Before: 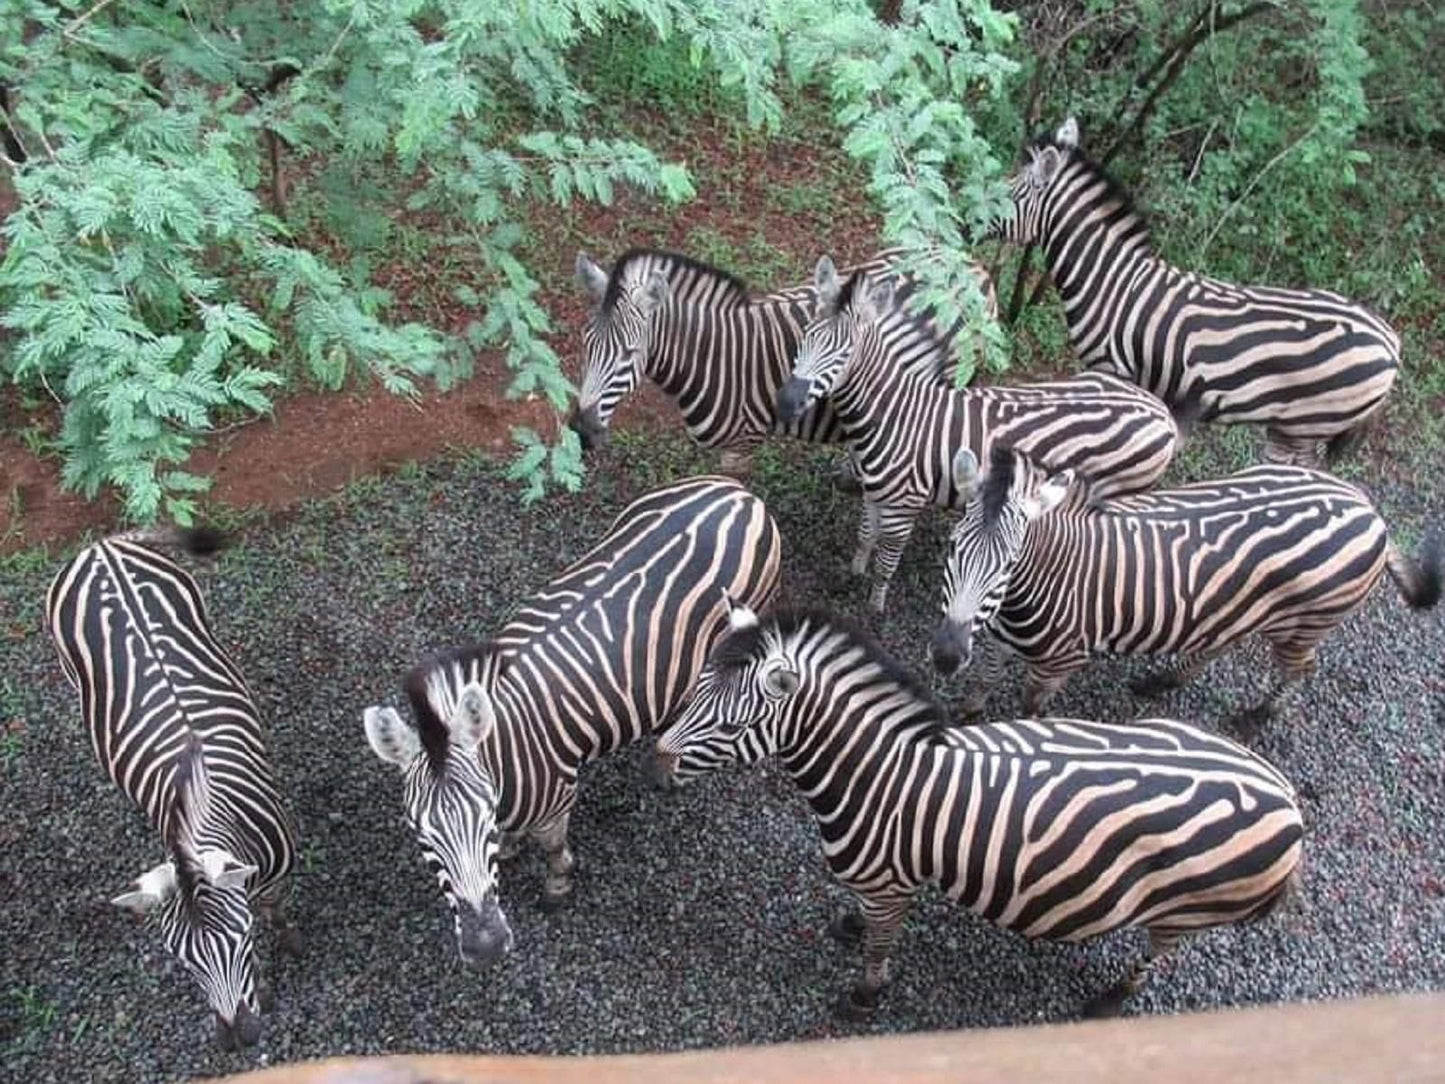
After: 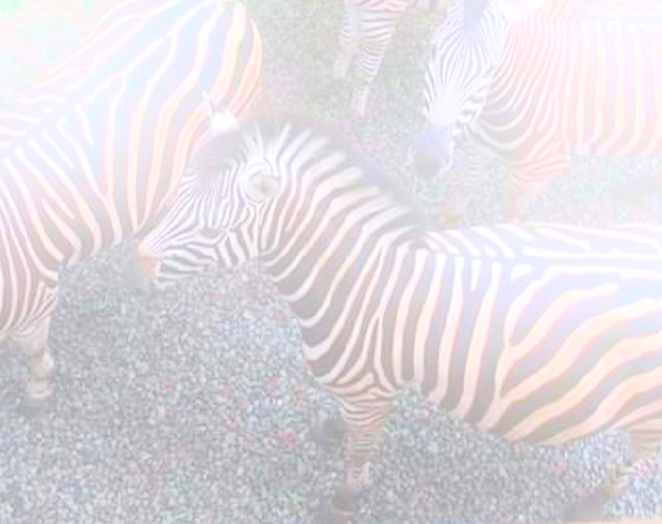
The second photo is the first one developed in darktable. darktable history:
bloom: size 25%, threshold 5%, strength 90%
base curve: curves: ch0 [(0, 0) (0.262, 0.32) (0.722, 0.705) (1, 1)]
crop: left 35.976%, top 45.819%, right 18.162%, bottom 5.807%
